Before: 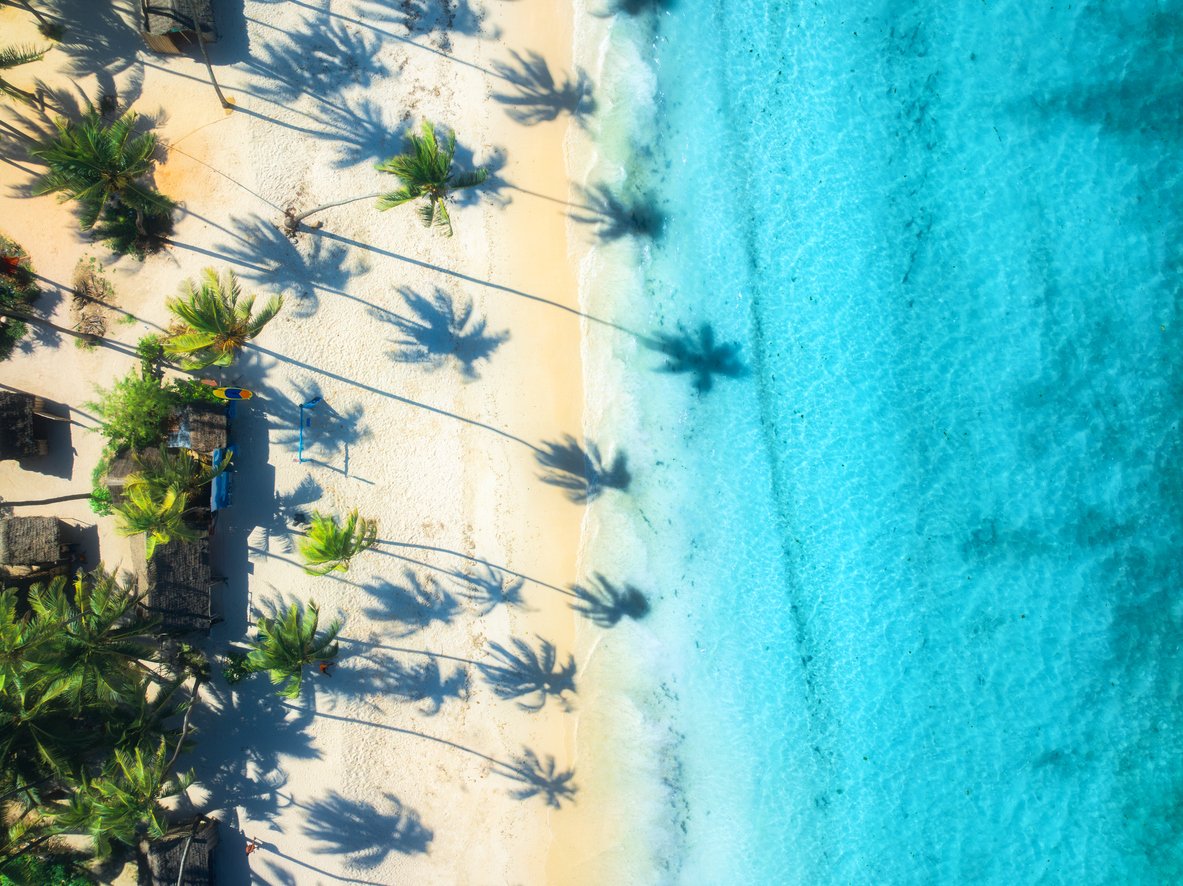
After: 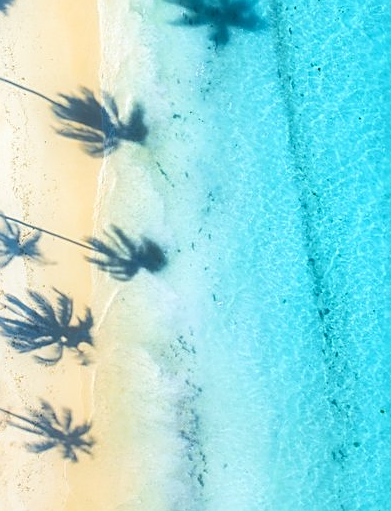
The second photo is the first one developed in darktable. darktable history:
crop: left 40.878%, top 39.176%, right 25.993%, bottom 3.081%
sharpen: on, module defaults
